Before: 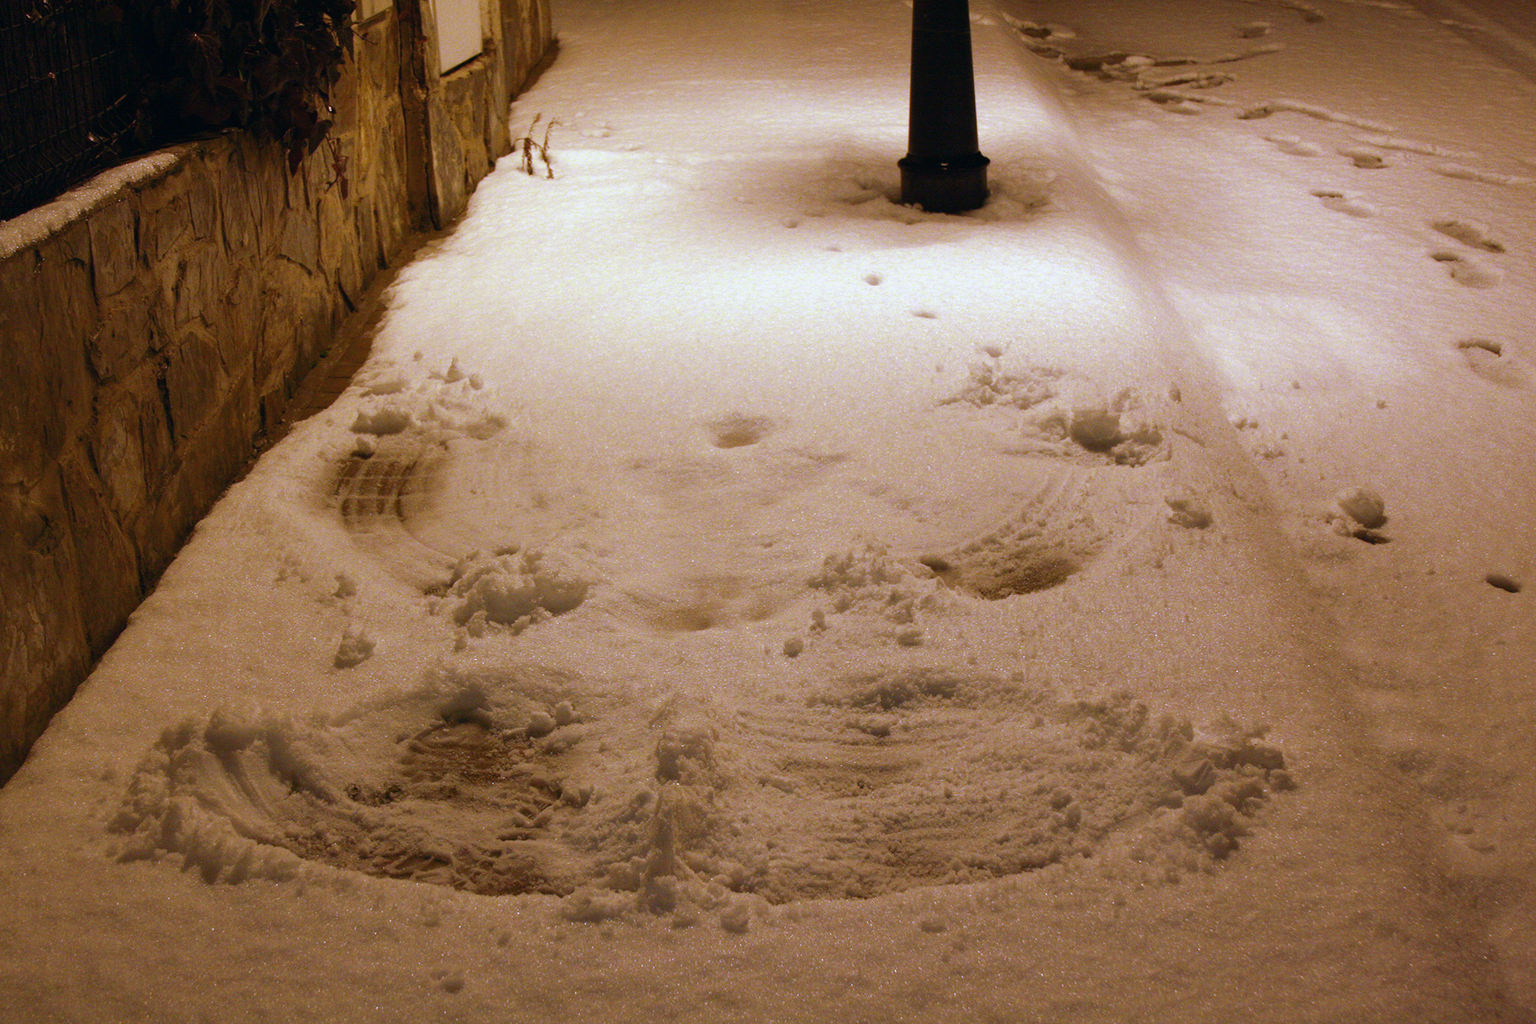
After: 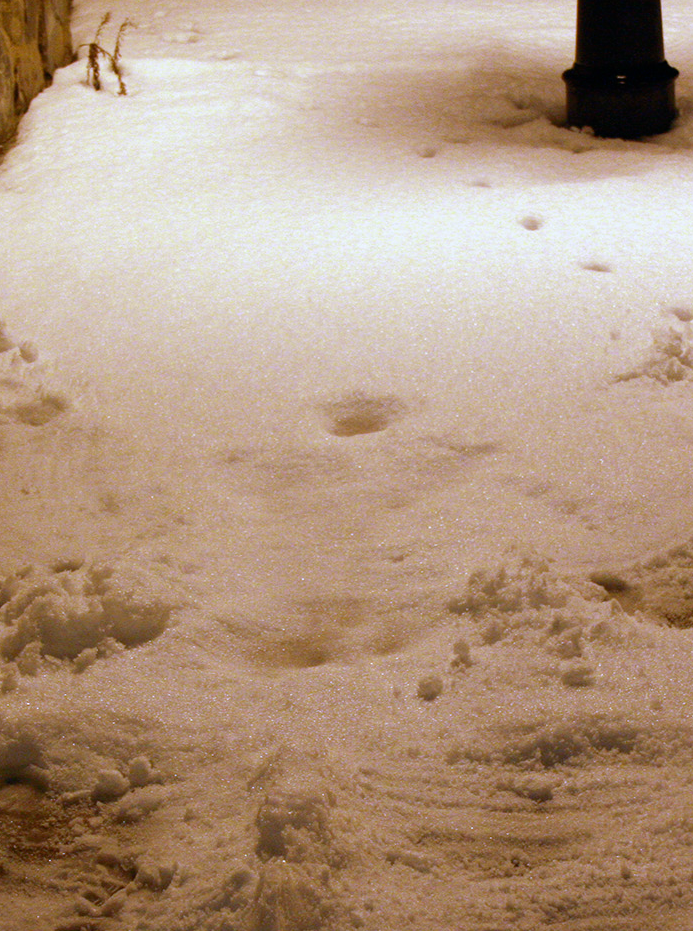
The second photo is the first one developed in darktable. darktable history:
crop and rotate: left 29.528%, top 10.176%, right 34.783%, bottom 17.929%
